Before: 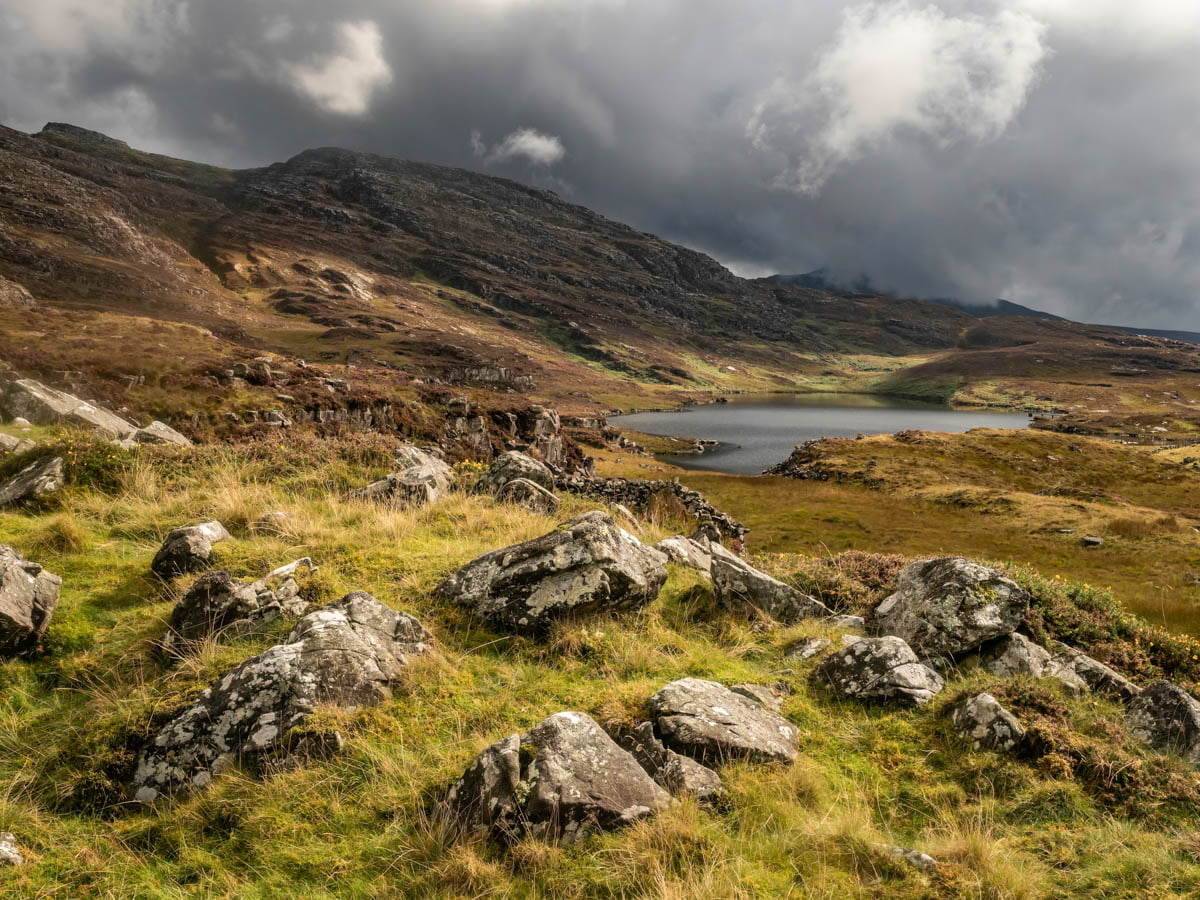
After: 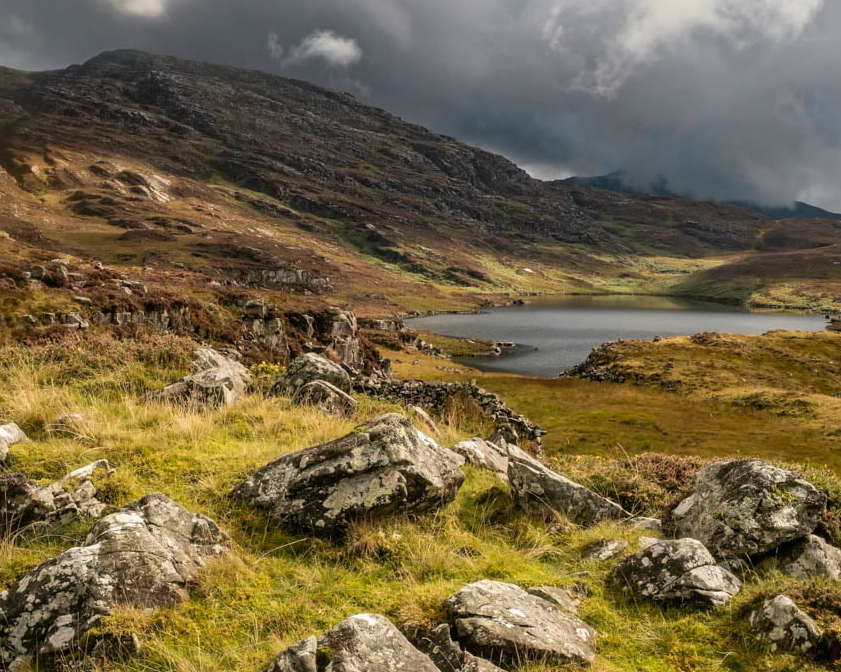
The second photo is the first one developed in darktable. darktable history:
crop and rotate: left 16.92%, top 10.895%, right 12.931%, bottom 14.425%
color zones: curves: ch0 [(0.254, 0.492) (0.724, 0.62)]; ch1 [(0.25, 0.528) (0.719, 0.796)]; ch2 [(0, 0.472) (0.25, 0.5) (0.73, 0.184)]
